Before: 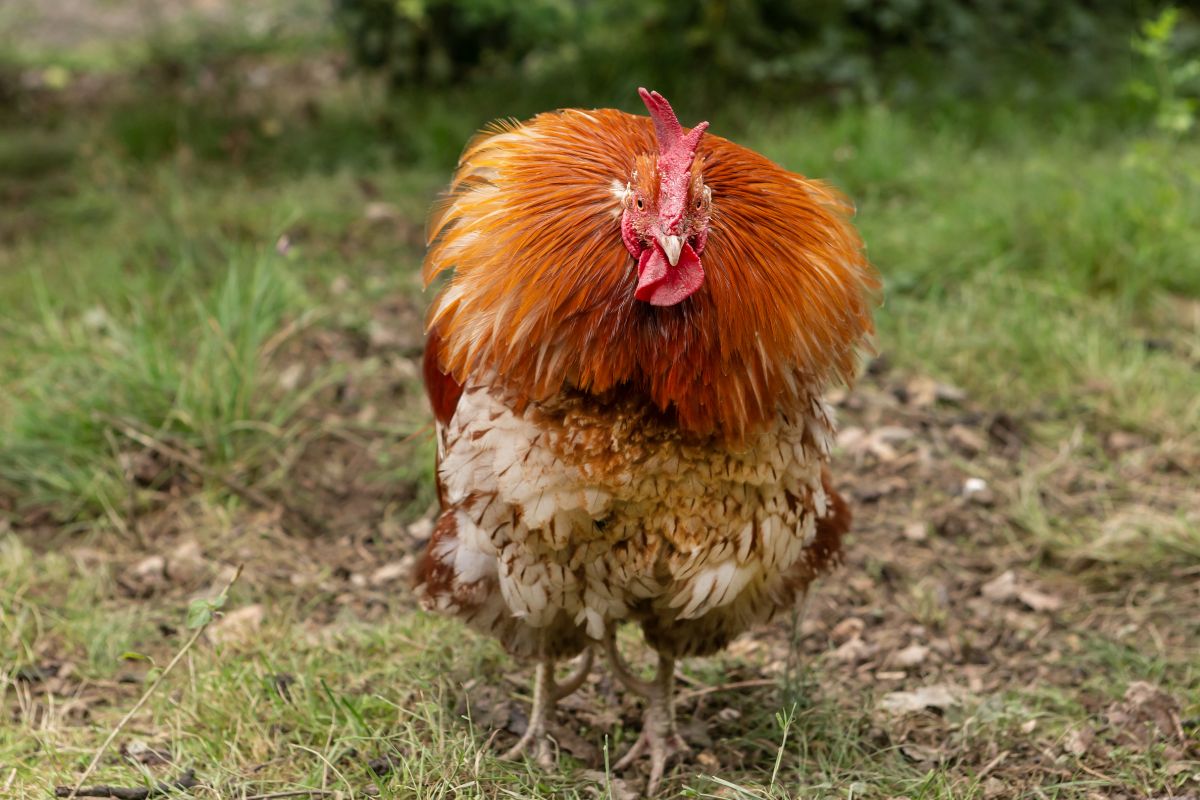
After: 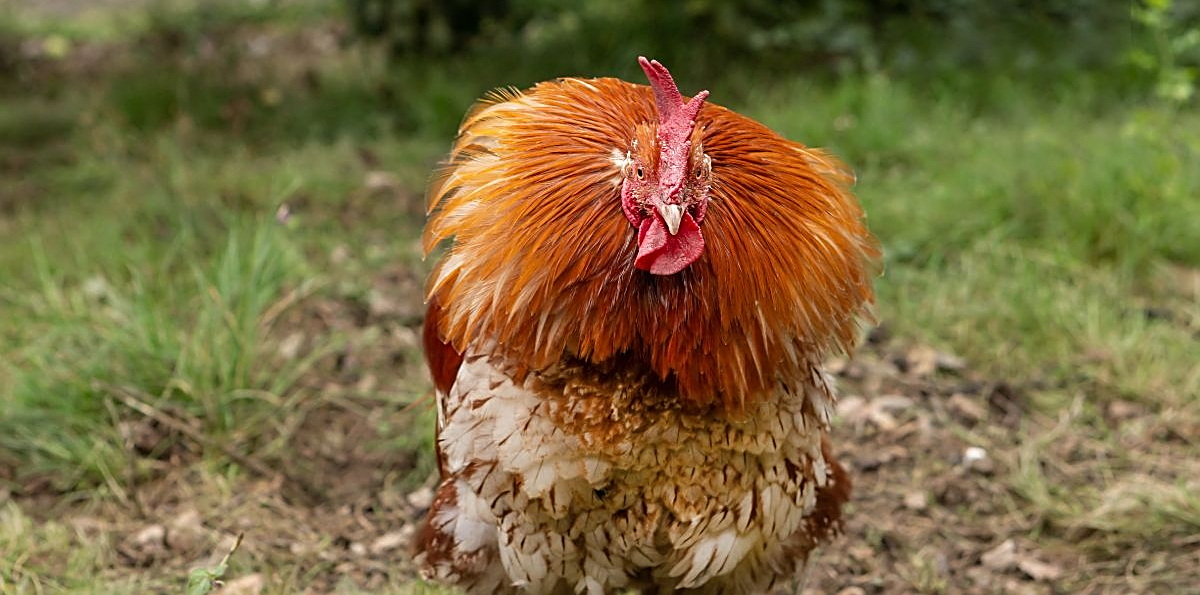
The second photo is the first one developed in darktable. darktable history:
crop: top 3.963%, bottom 21.626%
sharpen: amount 0.736
